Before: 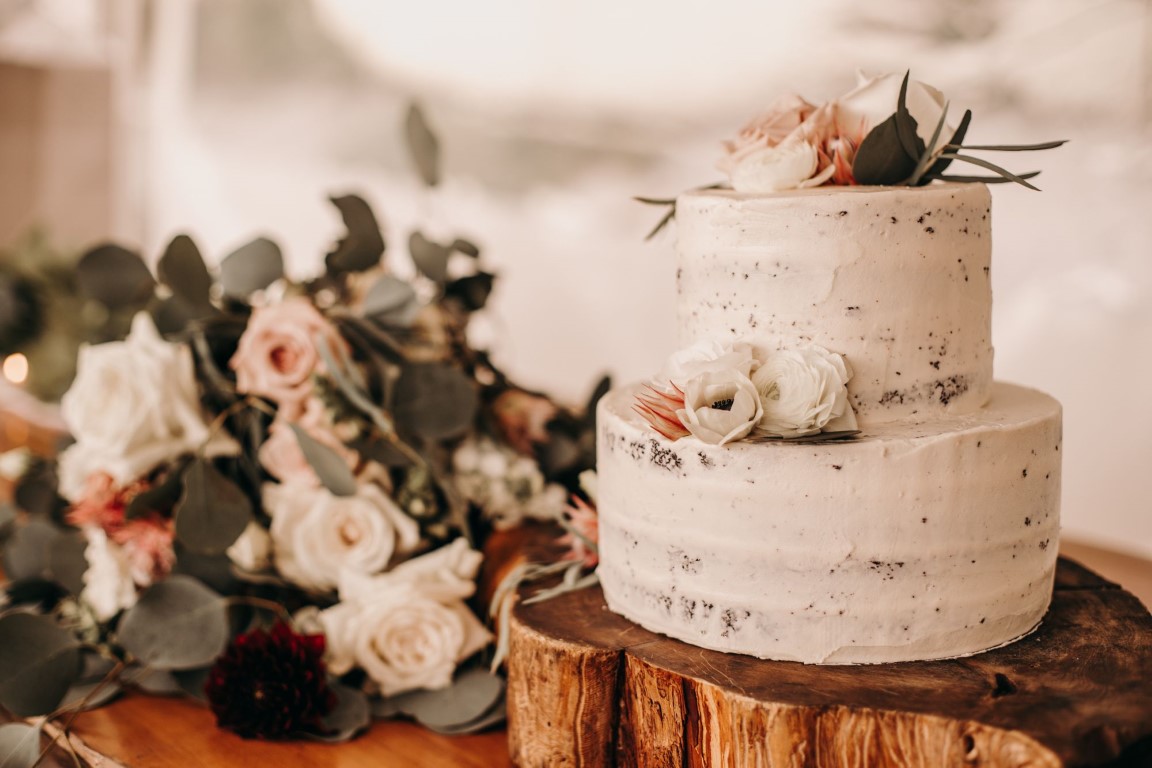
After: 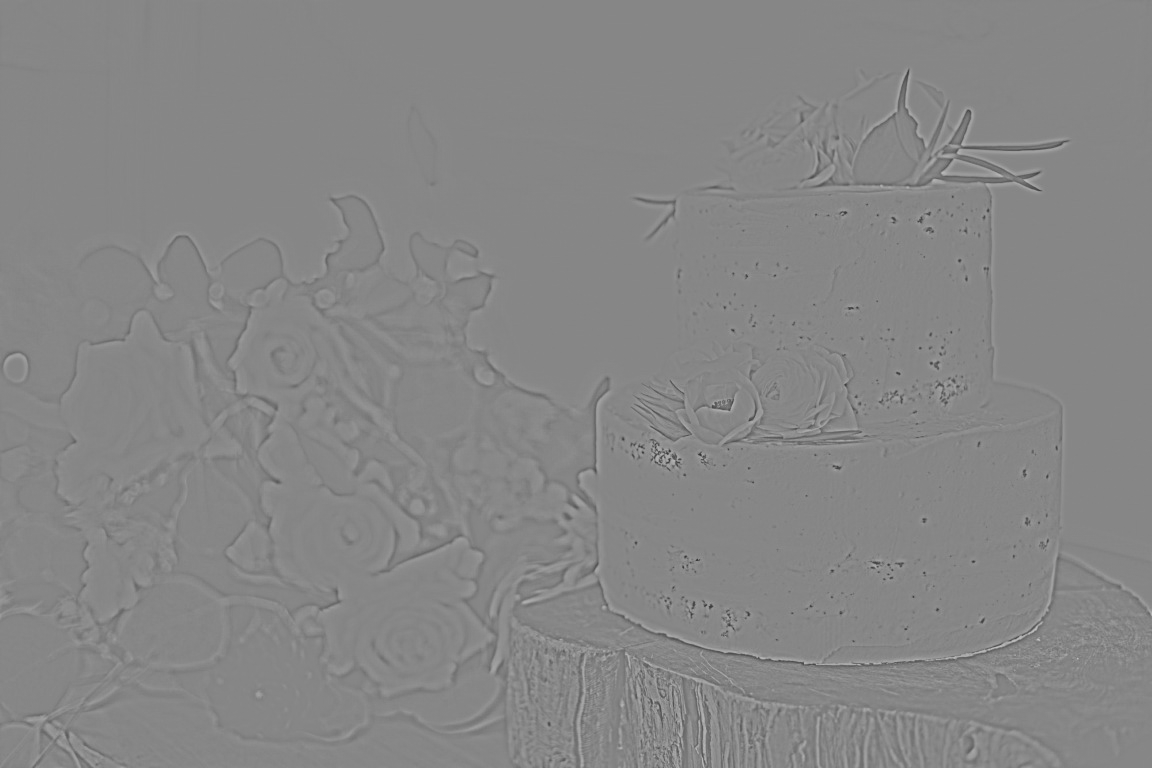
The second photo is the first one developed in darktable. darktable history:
color balance rgb: perceptual saturation grading › global saturation 45%, perceptual saturation grading › highlights -25%, perceptual saturation grading › shadows 50%, perceptual brilliance grading › global brilliance 3%, global vibrance 3%
highpass: sharpness 9.84%, contrast boost 9.94%
contrast brightness saturation: contrast 0.4, brightness 0.05, saturation 0.25
